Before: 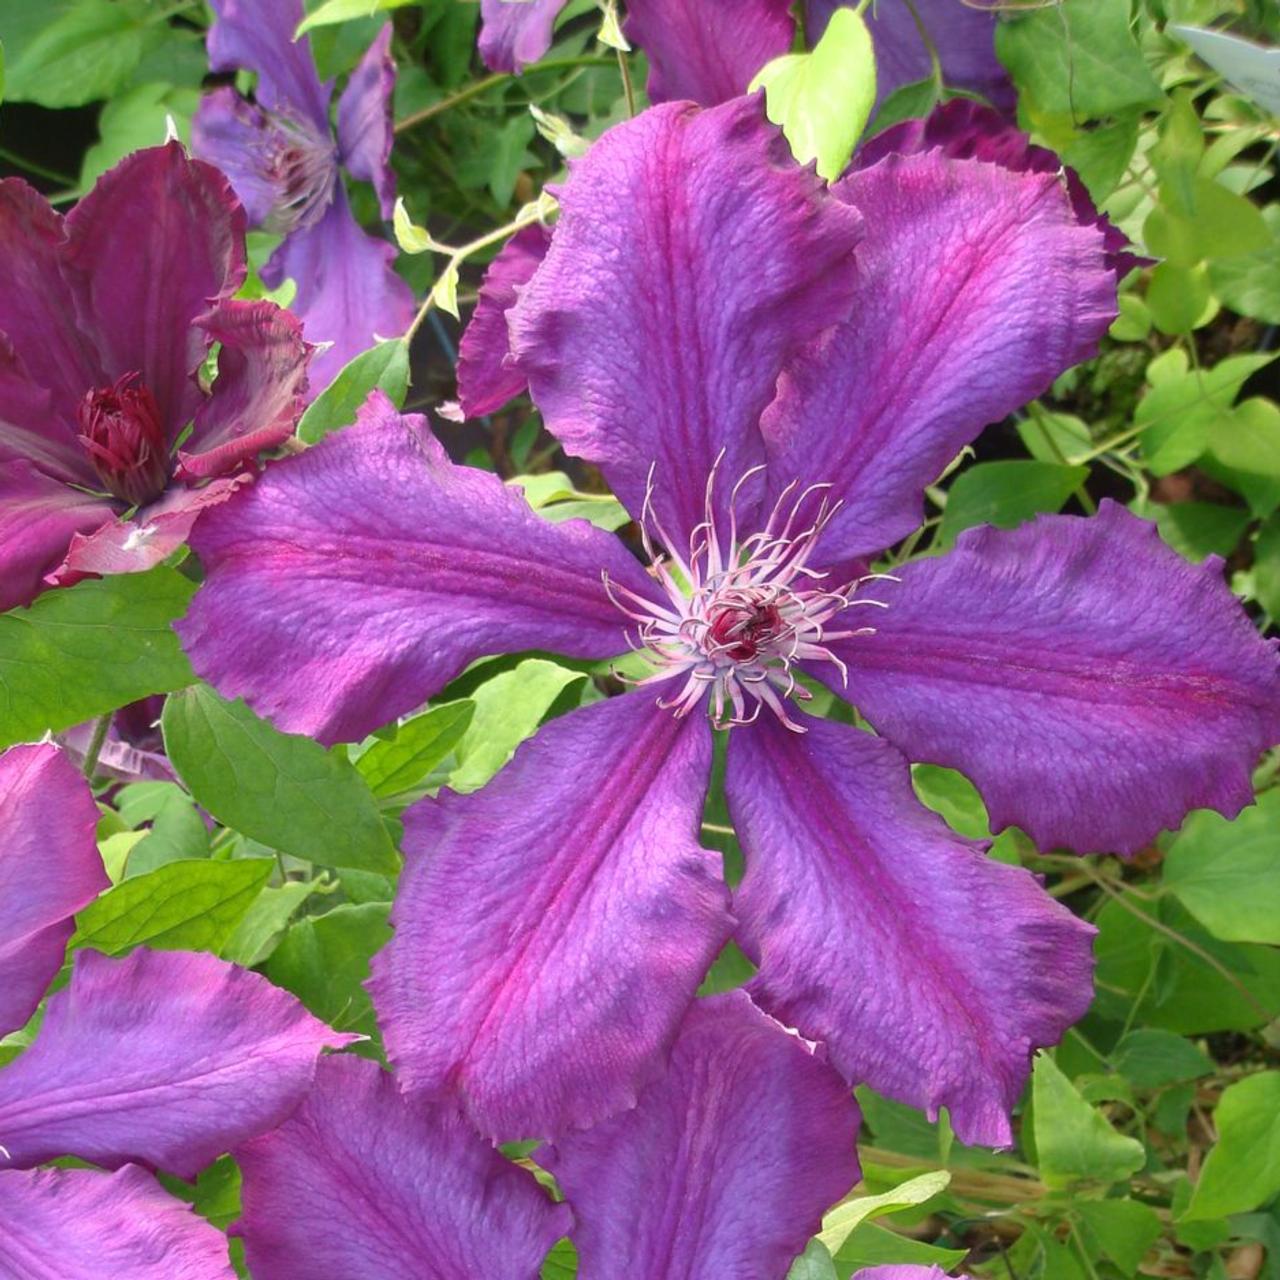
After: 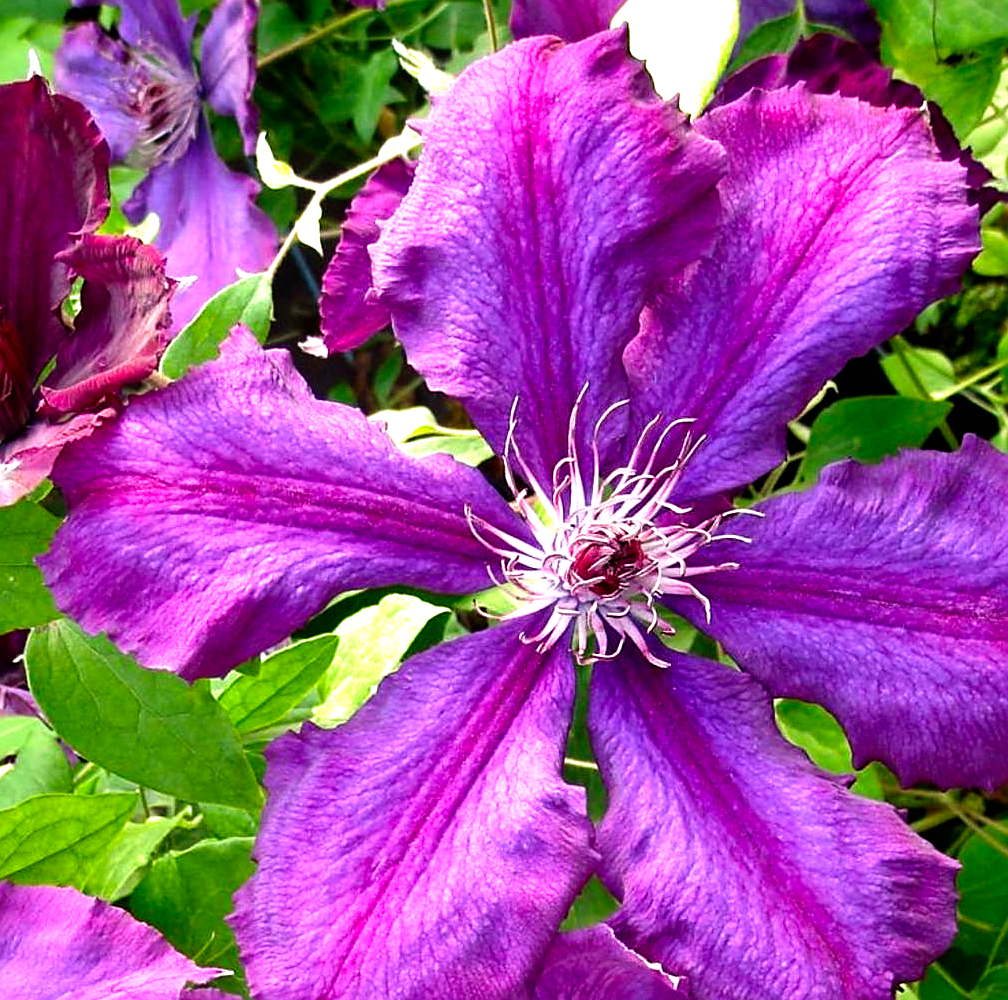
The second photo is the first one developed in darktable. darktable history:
crop and rotate: left 10.77%, top 5.1%, right 10.41%, bottom 16.76%
sharpen: on, module defaults
filmic rgb: black relative exposure -8.2 EV, white relative exposure 2.2 EV, threshold 3 EV, hardness 7.11, latitude 85.74%, contrast 1.696, highlights saturation mix -4%, shadows ↔ highlights balance -2.69%, preserve chrominance no, color science v5 (2021), contrast in shadows safe, contrast in highlights safe, enable highlight reconstruction true
